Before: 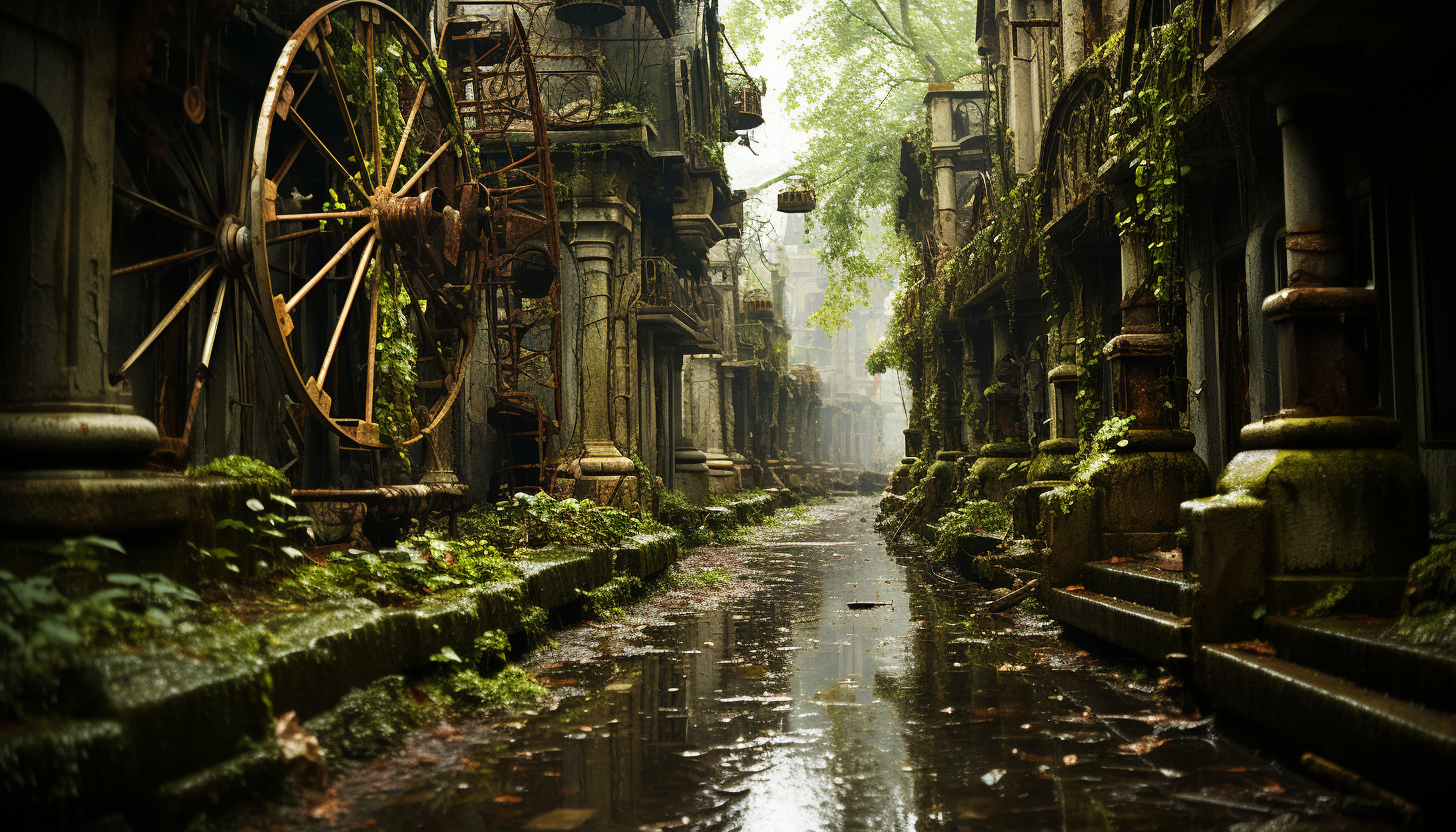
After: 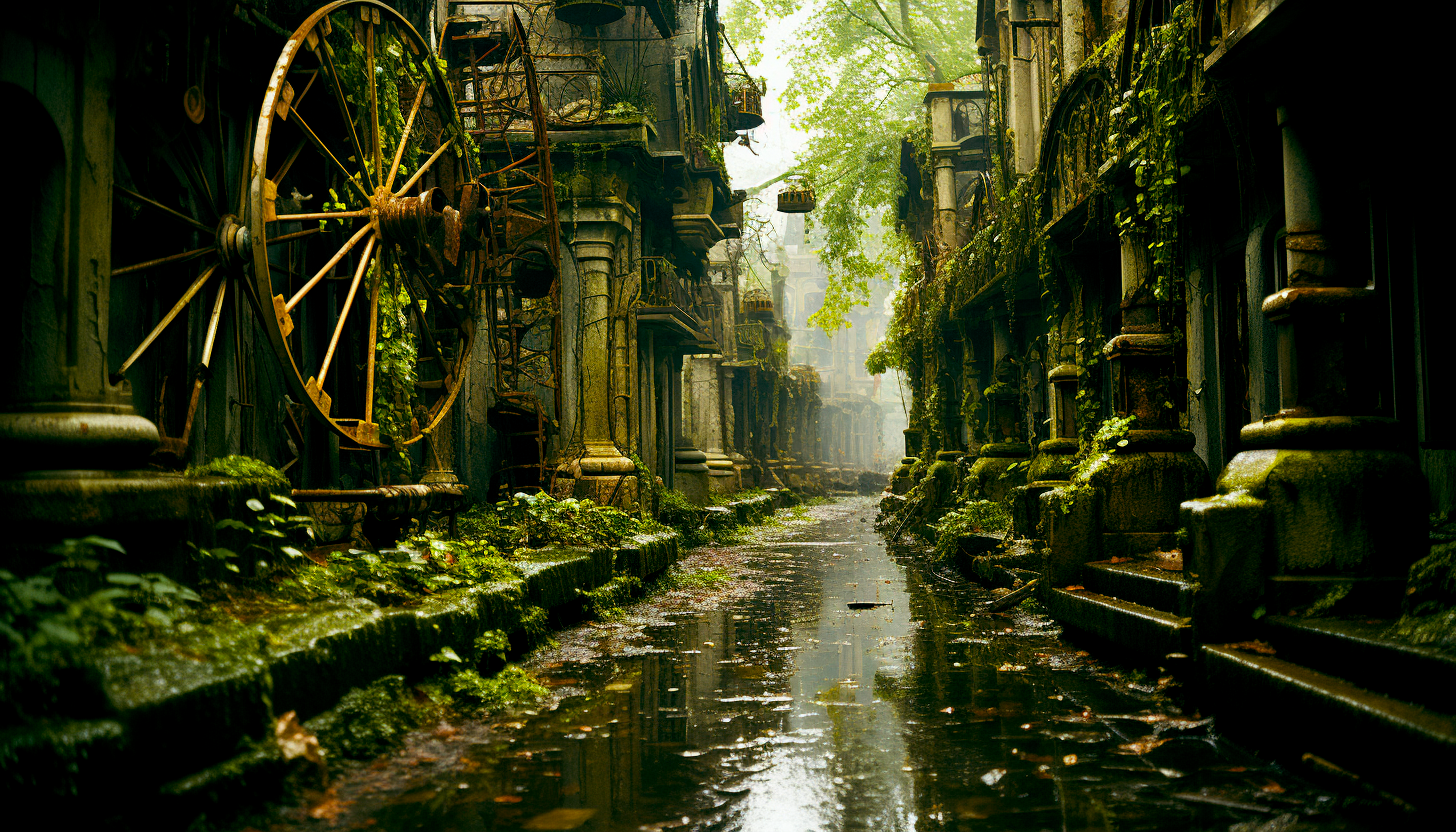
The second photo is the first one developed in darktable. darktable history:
color balance rgb: global offset › luminance -0.347%, global offset › chroma 0.105%, global offset › hue 163.31°, shadows fall-off 298.447%, white fulcrum 1.98 EV, highlights fall-off 299.731%, perceptual saturation grading › global saturation 25.095%, mask middle-gray fulcrum 99.426%, global vibrance 20%, contrast gray fulcrum 38.415%
